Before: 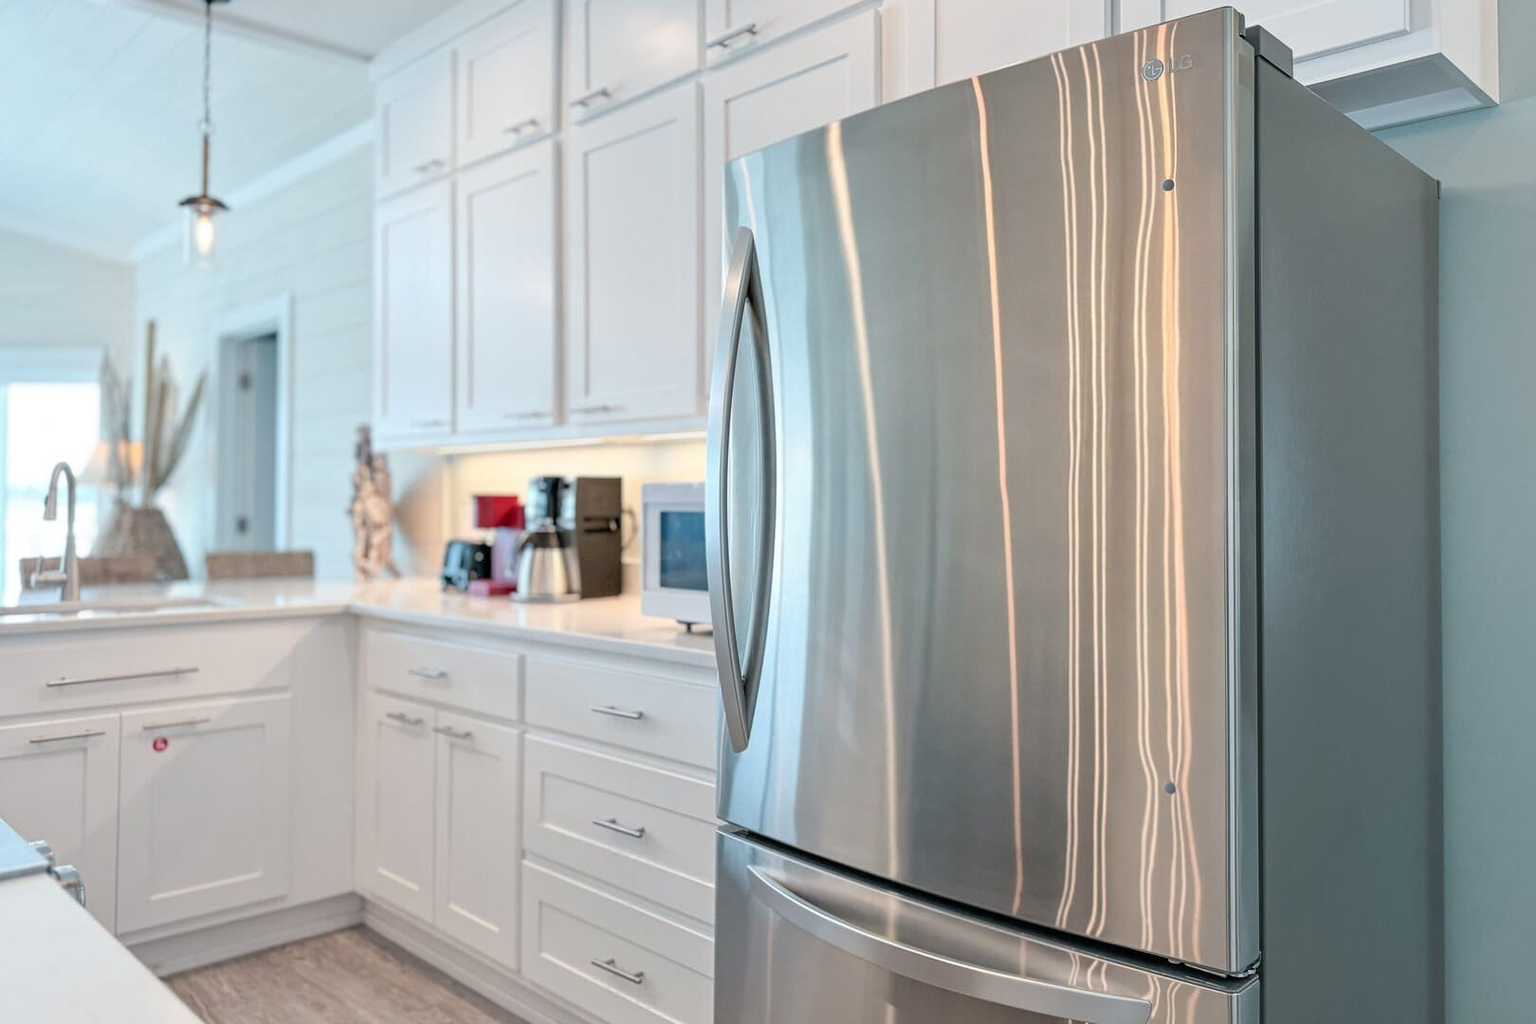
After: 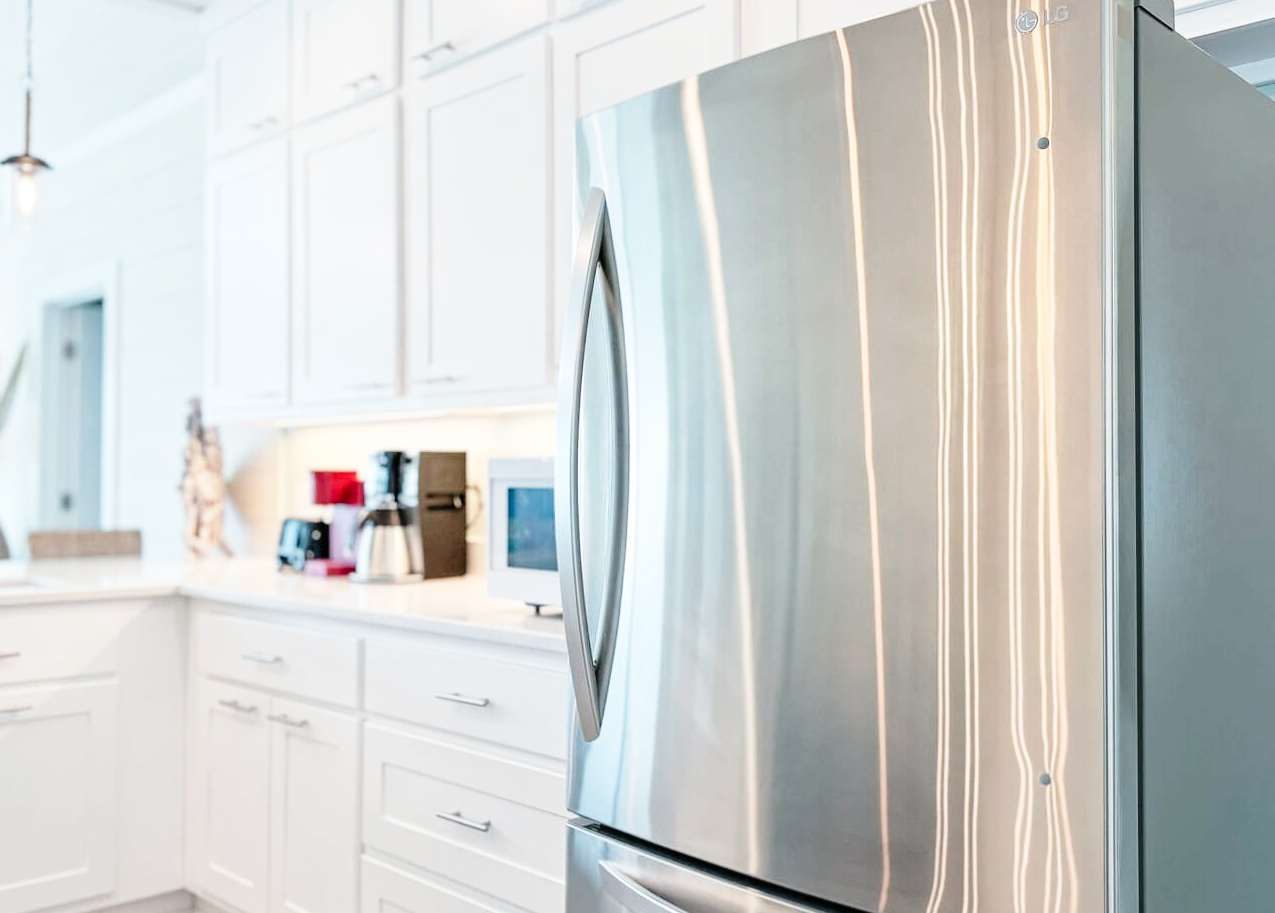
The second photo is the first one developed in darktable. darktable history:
base curve: curves: ch0 [(0, 0) (0.028, 0.03) (0.121, 0.232) (0.46, 0.748) (0.859, 0.968) (1, 1)], preserve colors none
crop: left 11.701%, top 4.872%, right 9.554%, bottom 10.52%
